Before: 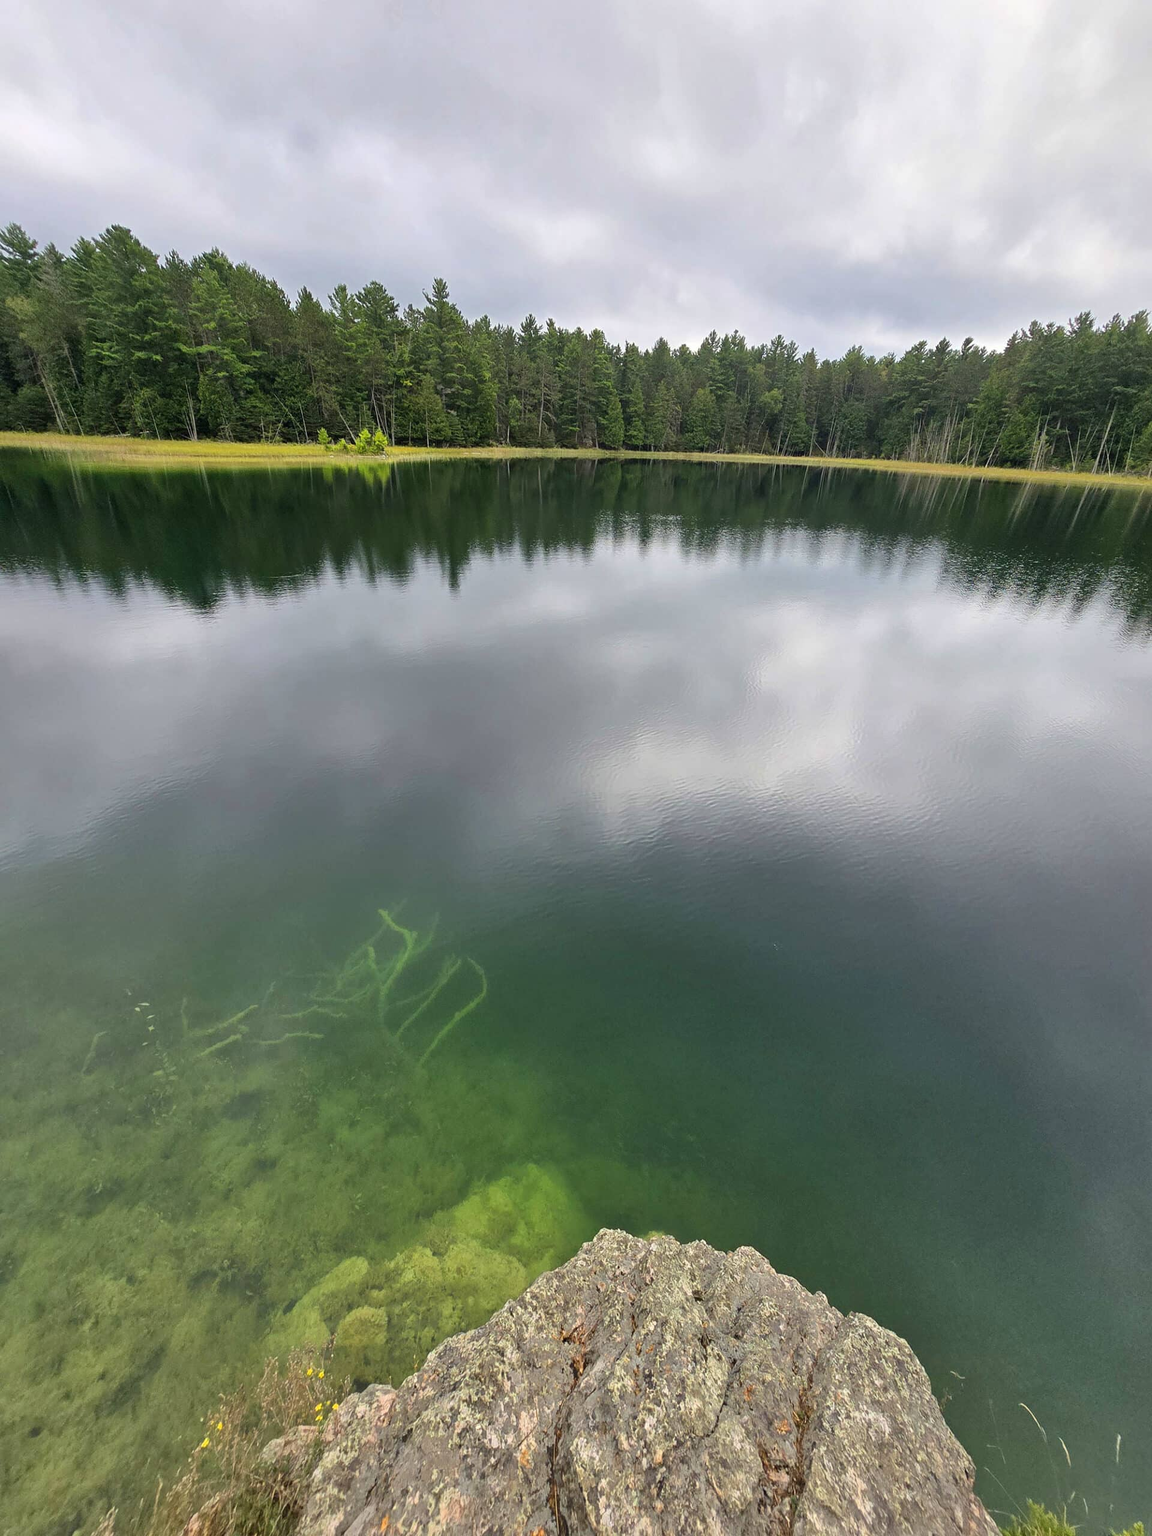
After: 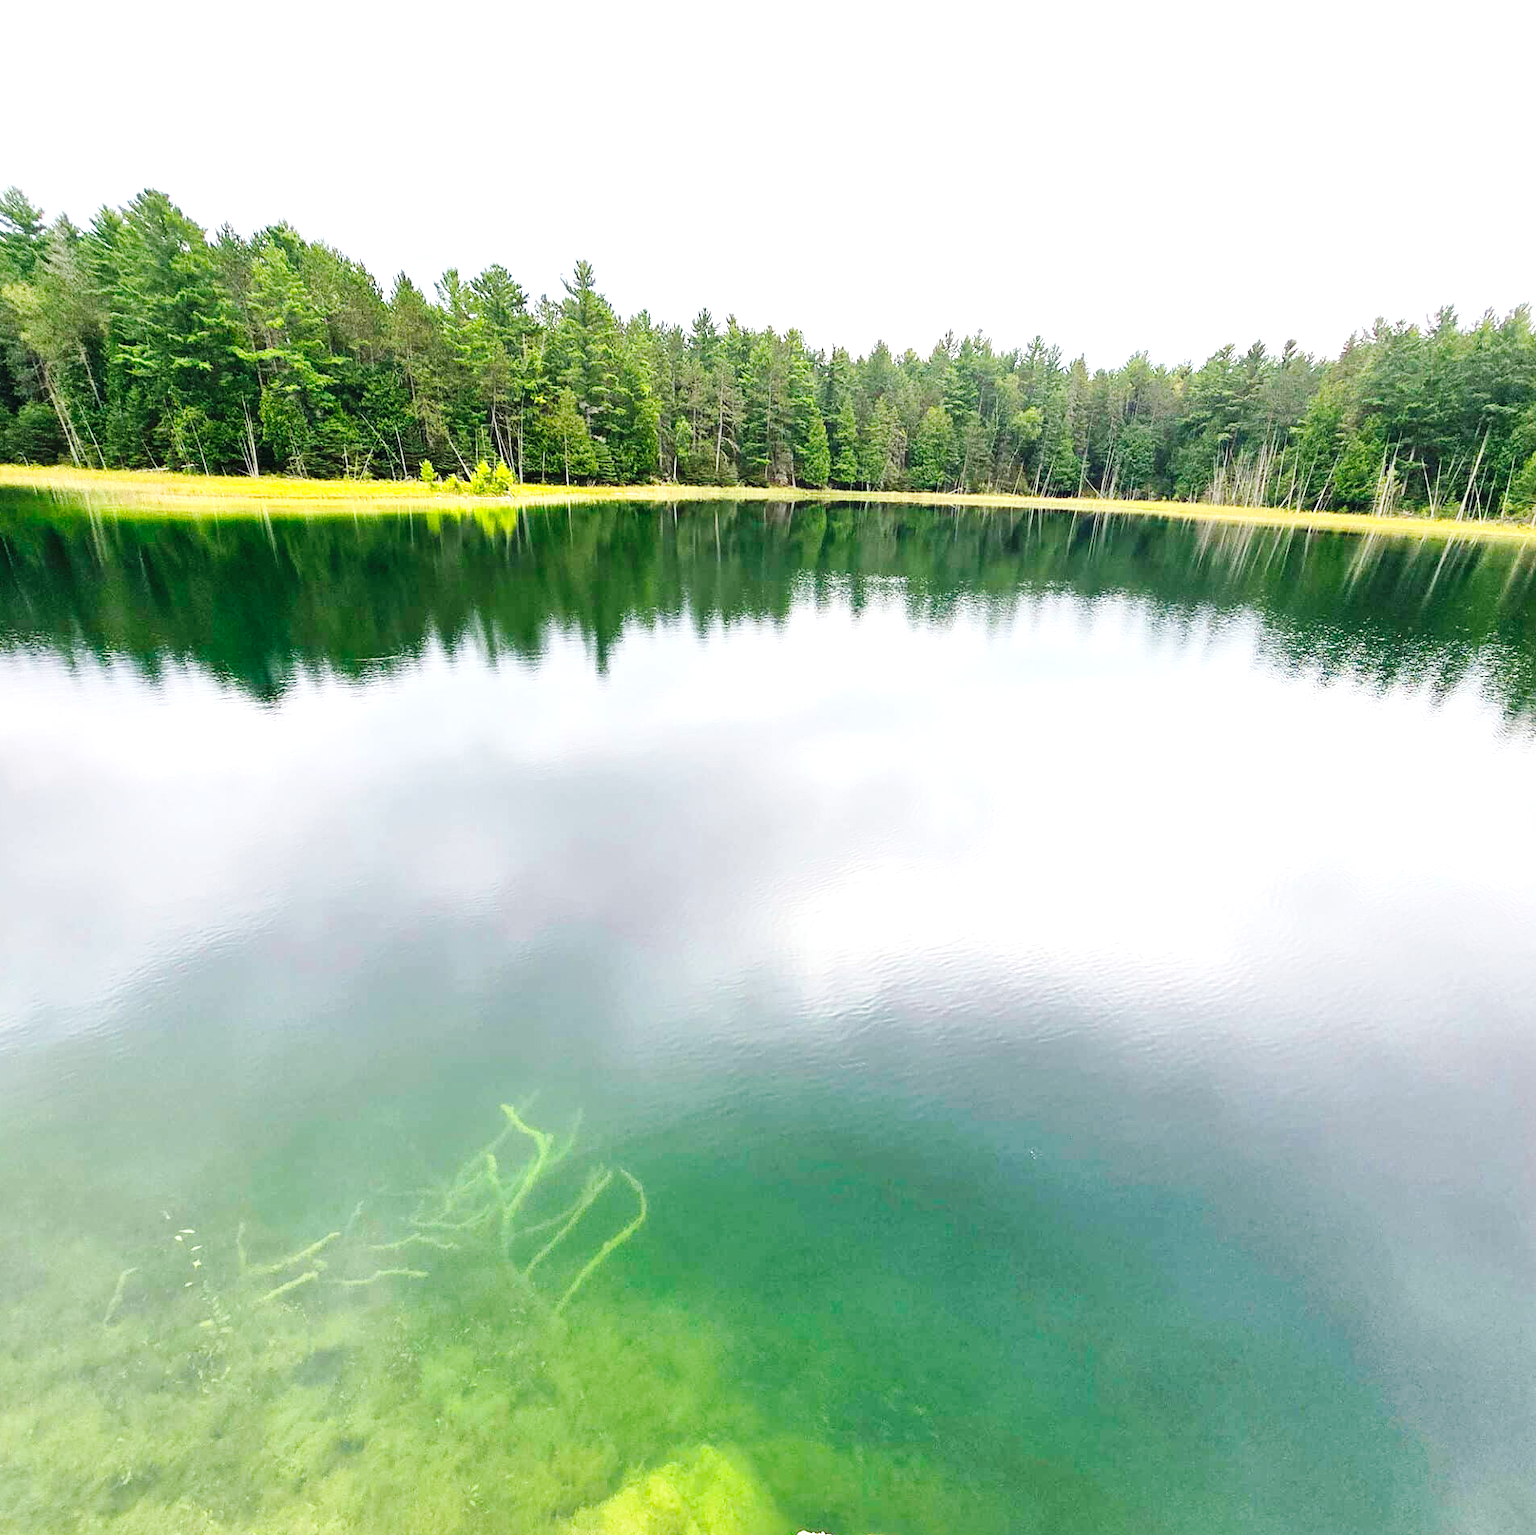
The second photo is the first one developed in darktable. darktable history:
crop: left 0.41%, top 5.524%, bottom 19.795%
exposure: black level correction 0, exposure 1.199 EV, compensate highlight preservation false
base curve: curves: ch0 [(0, 0) (0.036, 0.025) (0.121, 0.166) (0.206, 0.329) (0.605, 0.79) (1, 1)], preserve colors none
